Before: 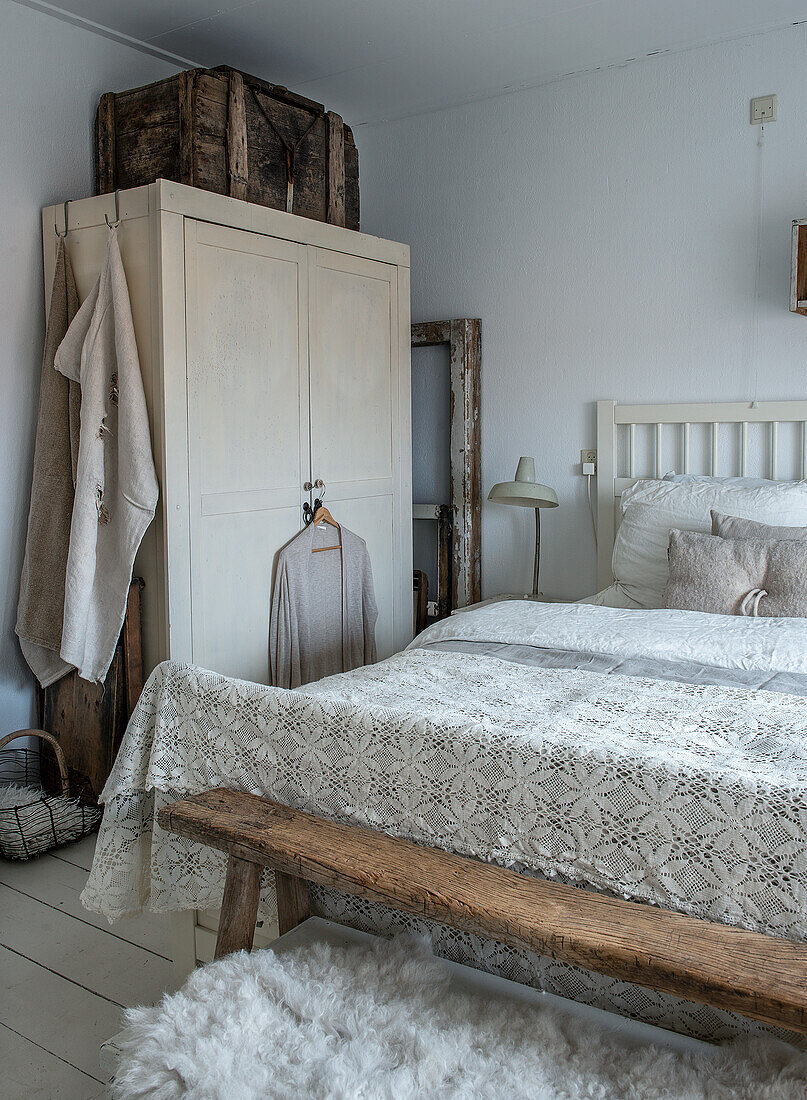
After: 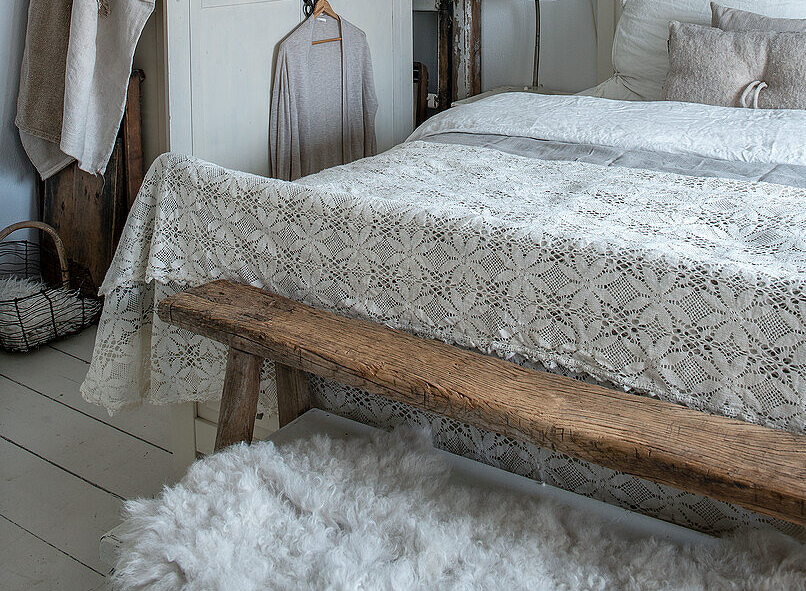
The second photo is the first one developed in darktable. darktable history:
crop and rotate: top 46.237%
exposure: compensate highlight preservation false
